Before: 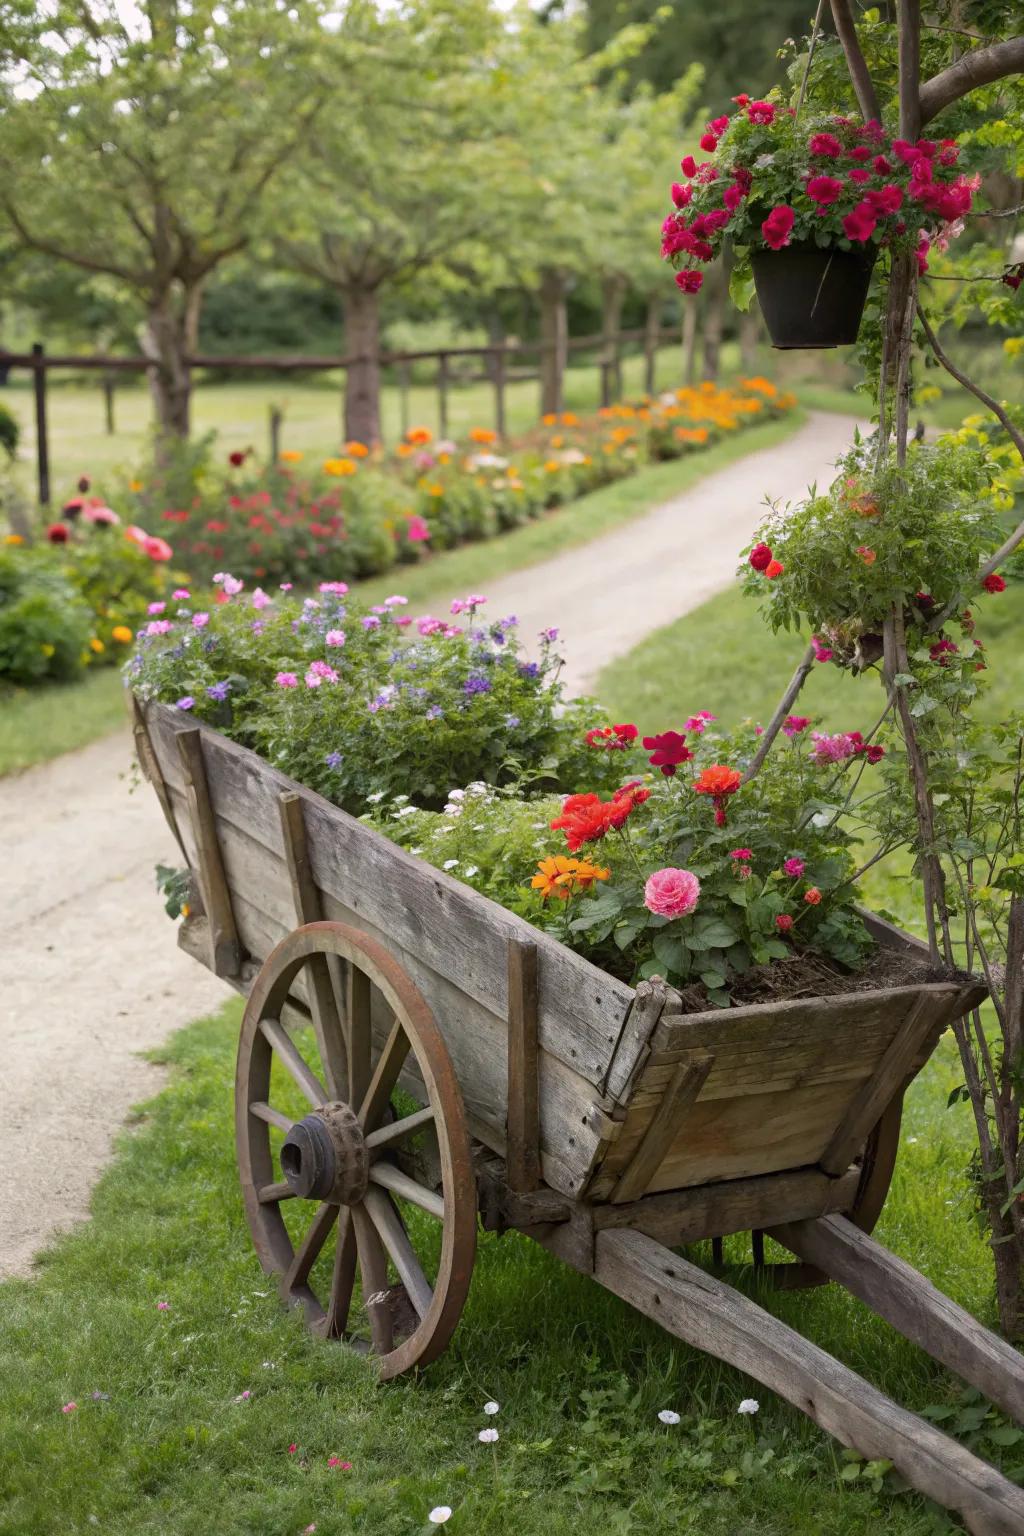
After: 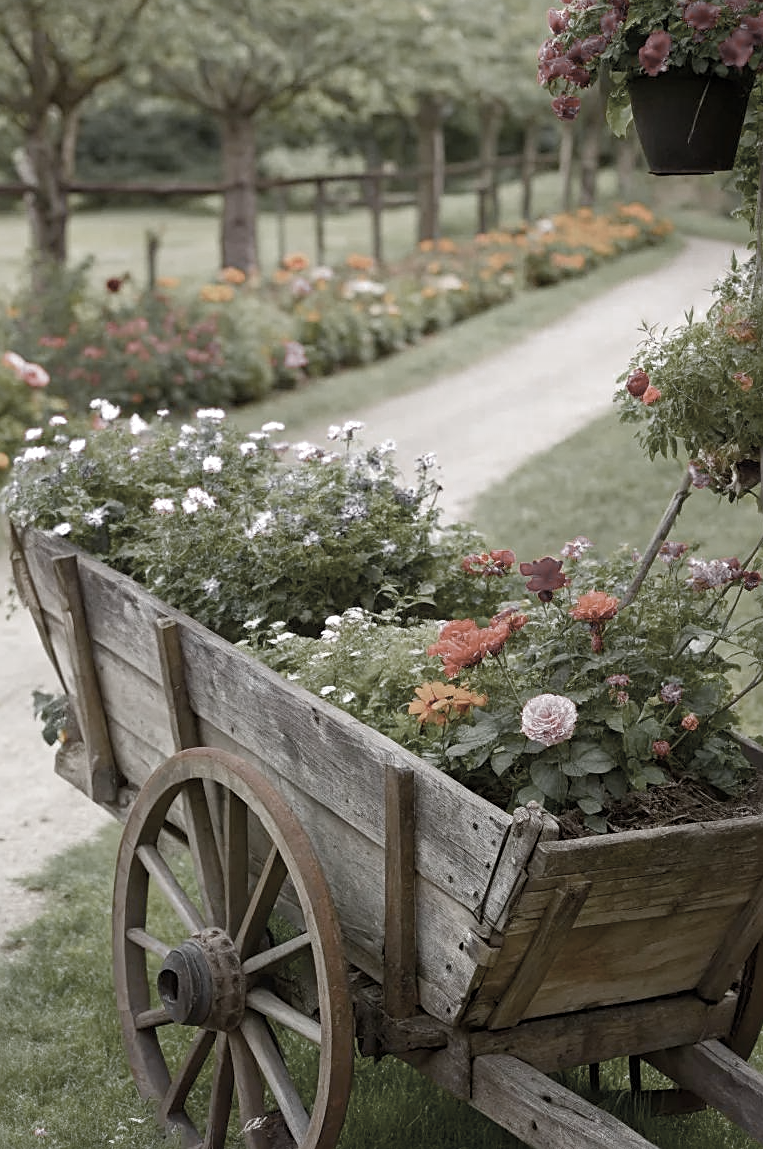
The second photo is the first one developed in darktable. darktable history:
crop and rotate: left 12.031%, top 11.386%, right 13.402%, bottom 13.795%
color zones: curves: ch0 [(0, 0.613) (0.01, 0.613) (0.245, 0.448) (0.498, 0.529) (0.642, 0.665) (0.879, 0.777) (0.99, 0.613)]; ch1 [(0, 0.035) (0.121, 0.189) (0.259, 0.197) (0.415, 0.061) (0.589, 0.022) (0.732, 0.022) (0.857, 0.026) (0.991, 0.053)]
sharpen: on, module defaults
color balance rgb: power › chroma 0.234%, power › hue 61.23°, perceptual saturation grading › global saturation 20%, perceptual saturation grading › highlights -50.217%, perceptual saturation grading › shadows 31.03%, global vibrance 20%
